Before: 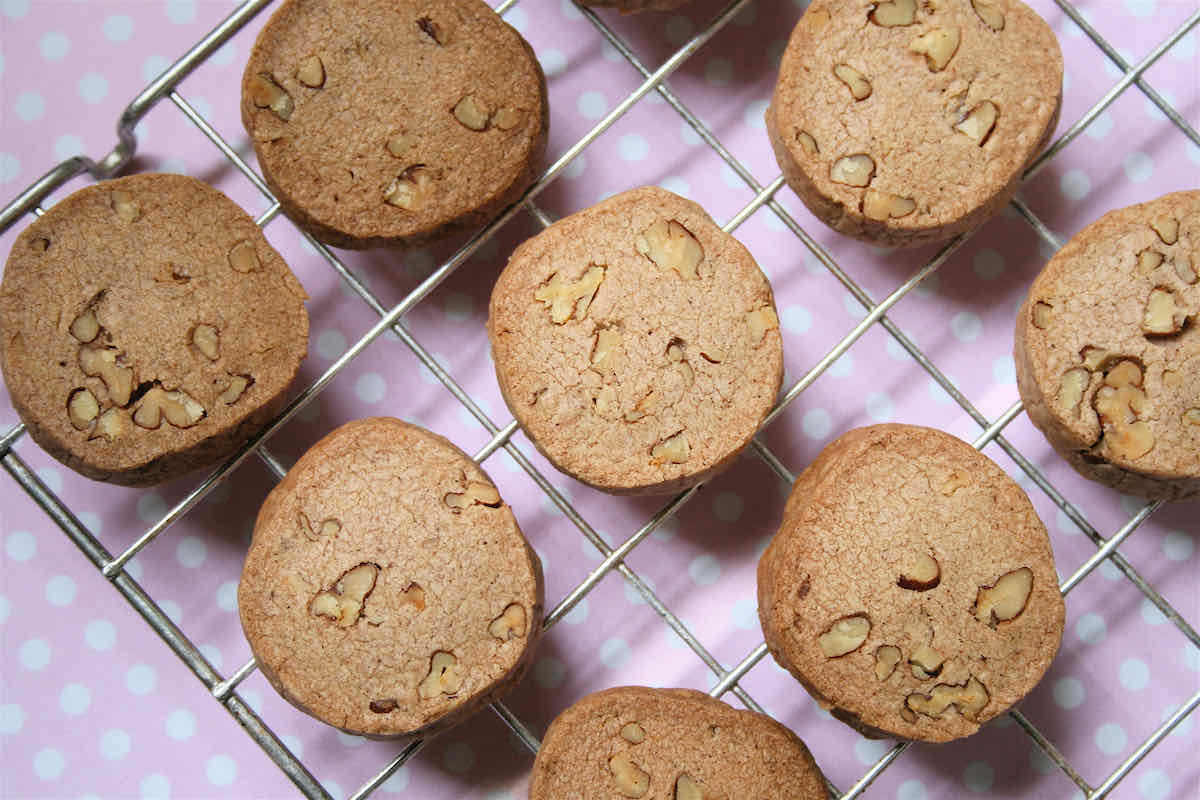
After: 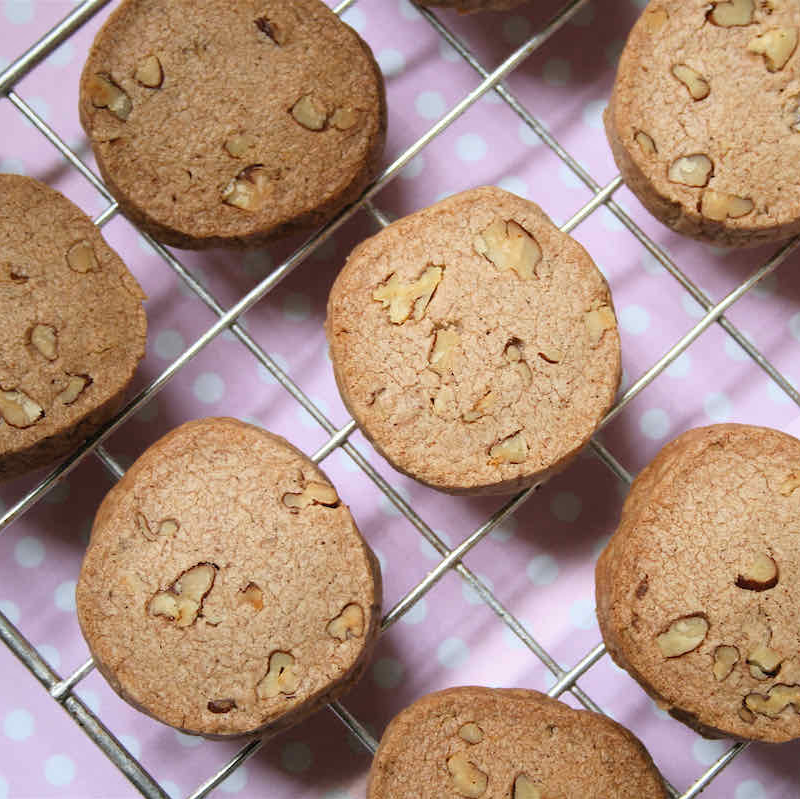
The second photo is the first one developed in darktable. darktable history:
crop and rotate: left 13.537%, right 19.796%
tone equalizer: on, module defaults
